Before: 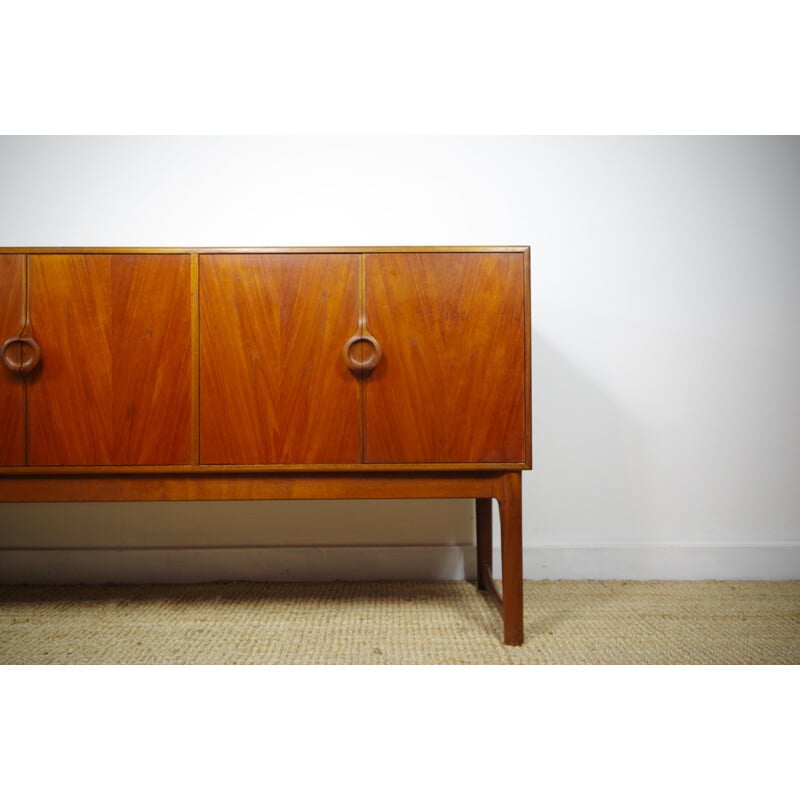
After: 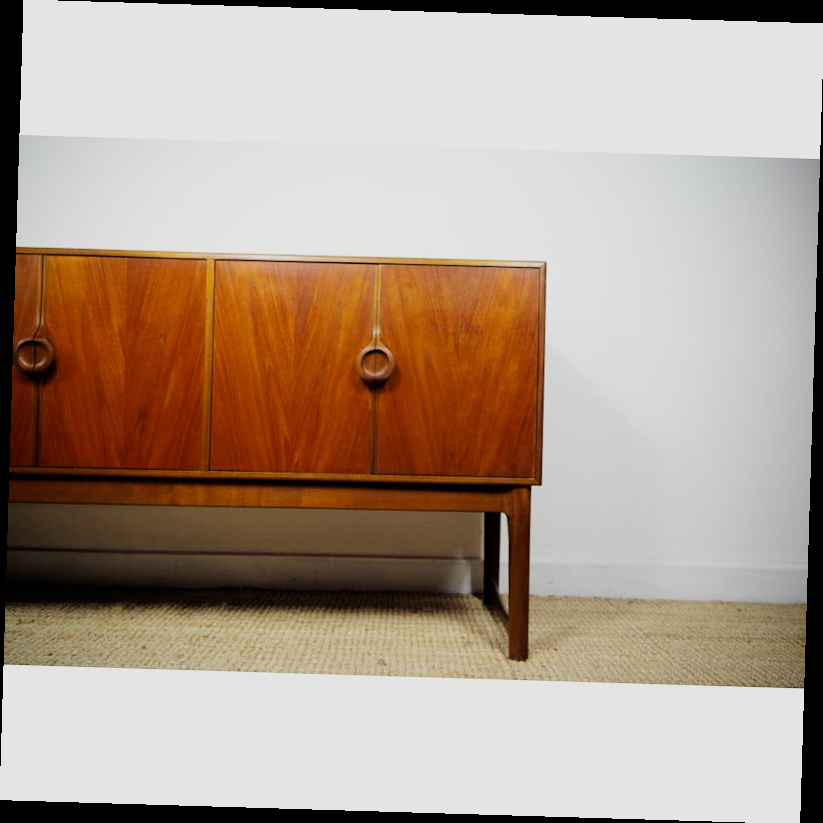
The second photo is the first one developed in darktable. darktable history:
filmic rgb: black relative exposure -5 EV, hardness 2.88, contrast 1.3, highlights saturation mix -30%
rotate and perspective: rotation 1.72°, automatic cropping off
